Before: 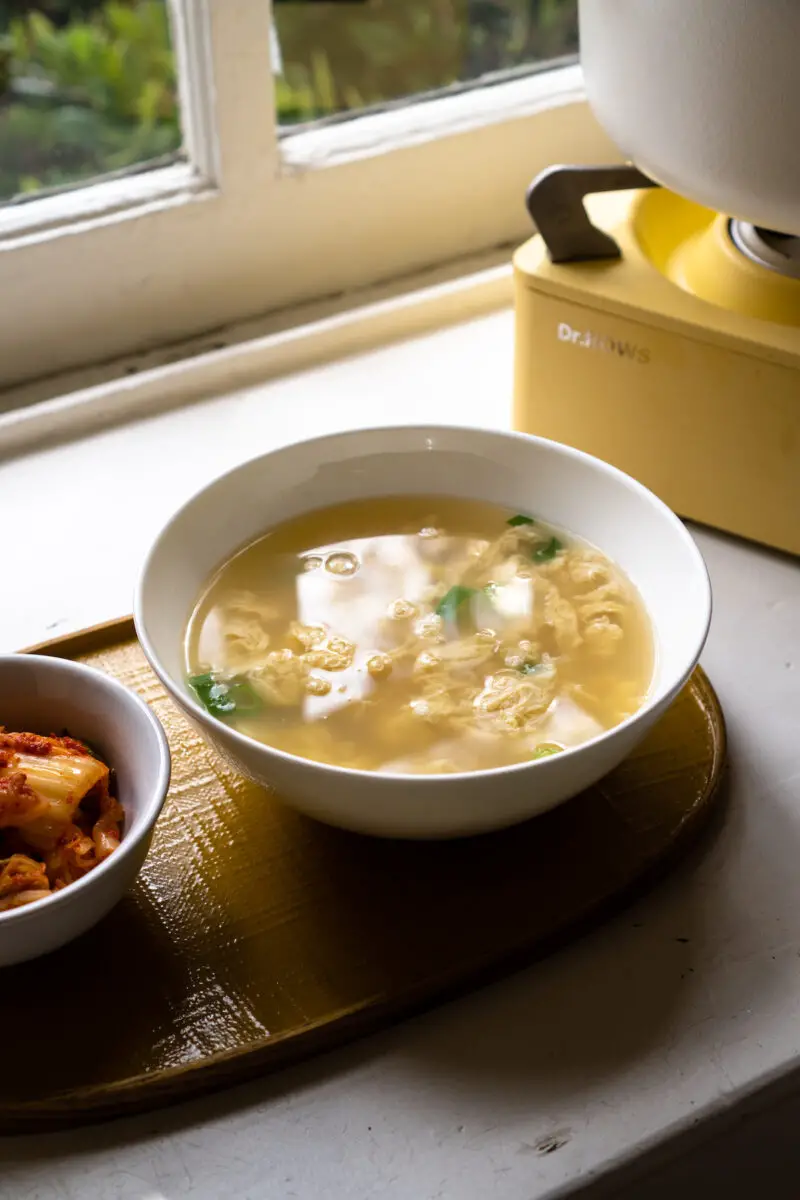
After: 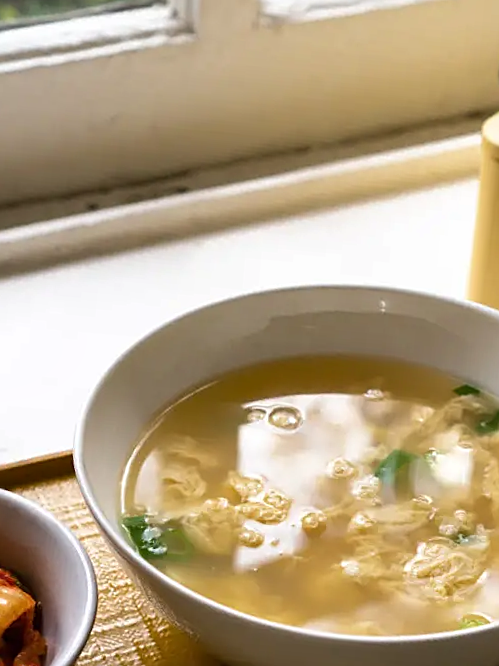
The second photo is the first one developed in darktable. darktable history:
sharpen: on, module defaults
shadows and highlights: shadows 49, highlights -41, soften with gaussian
crop and rotate: angle -4.99°, left 2.122%, top 6.945%, right 27.566%, bottom 30.519%
